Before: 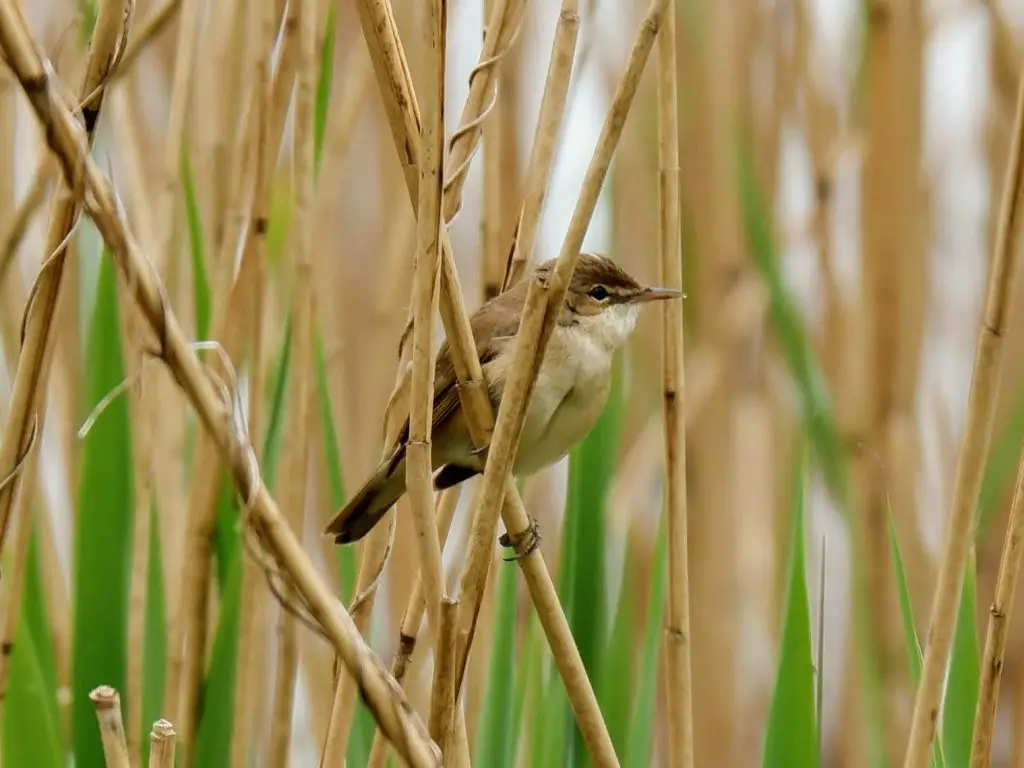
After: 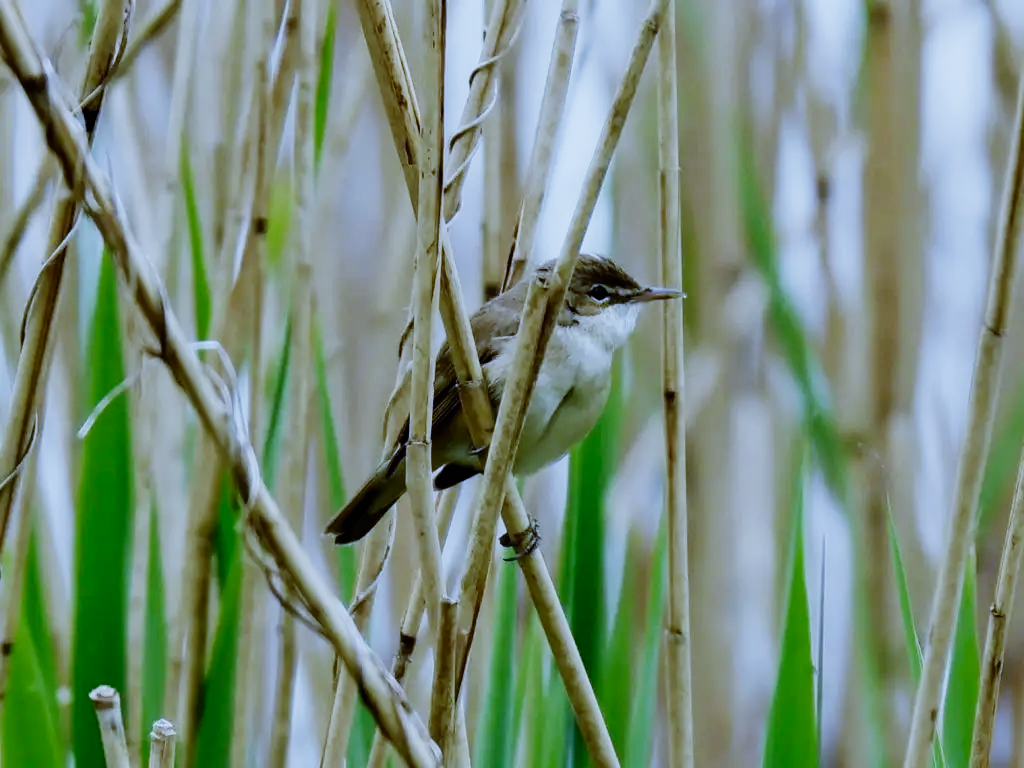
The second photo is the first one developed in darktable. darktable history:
white balance: red 0.766, blue 1.537
sigmoid: contrast 1.7, skew -0.2, preserve hue 0%, red attenuation 0.1, red rotation 0.035, green attenuation 0.1, green rotation -0.017, blue attenuation 0.15, blue rotation -0.052, base primaries Rec2020
